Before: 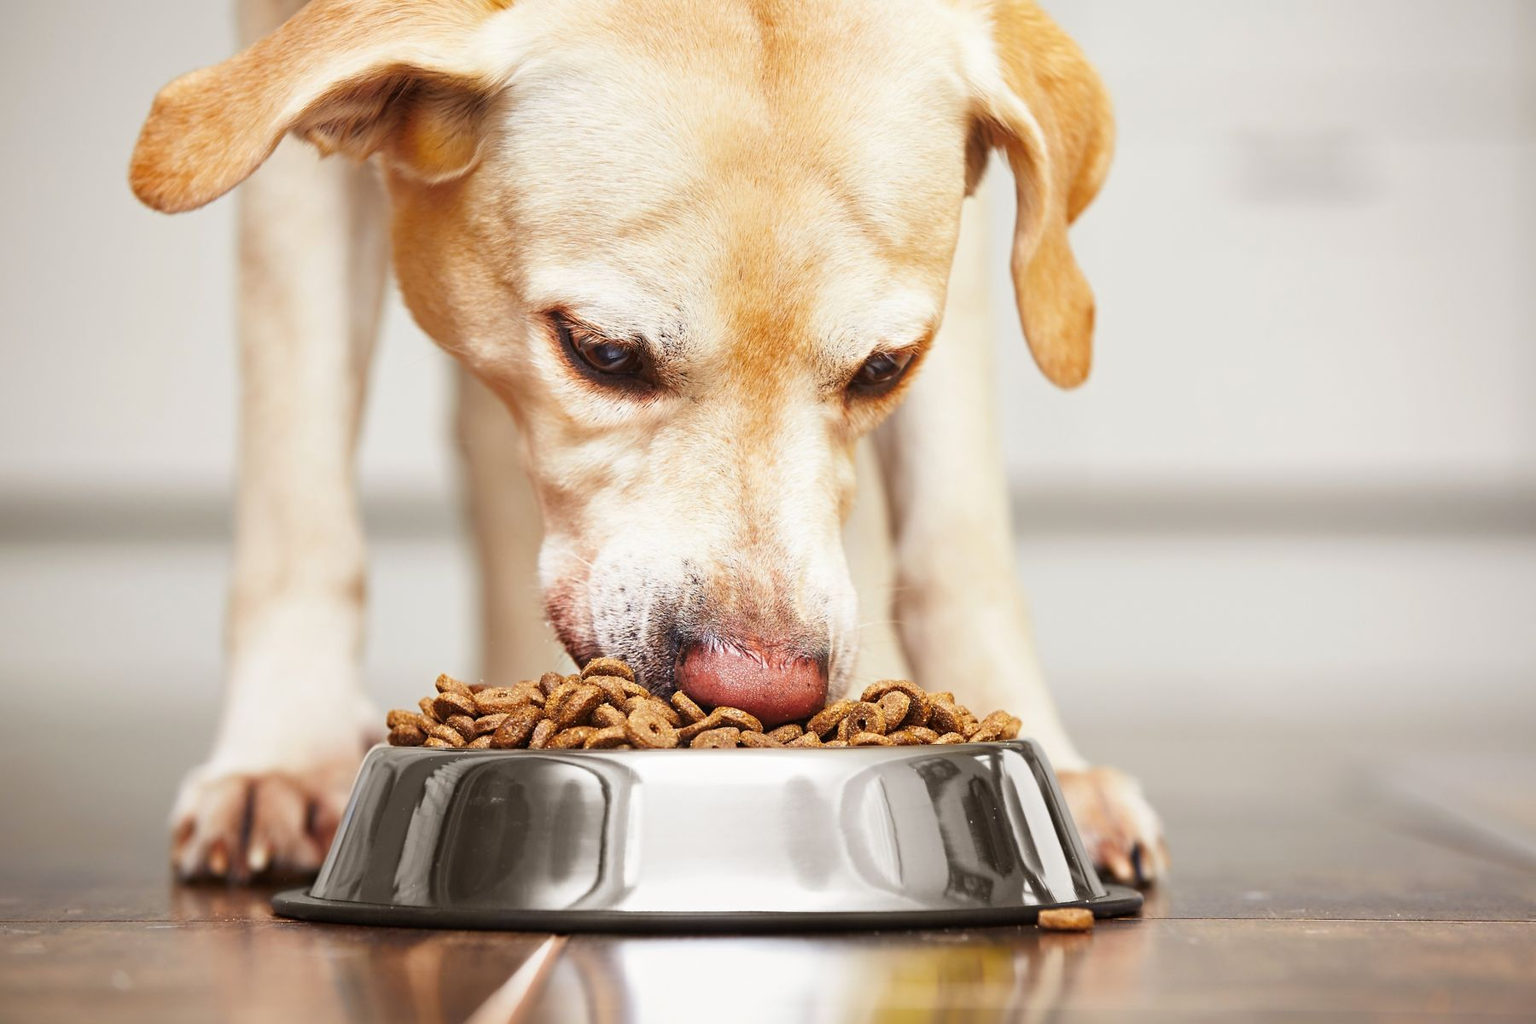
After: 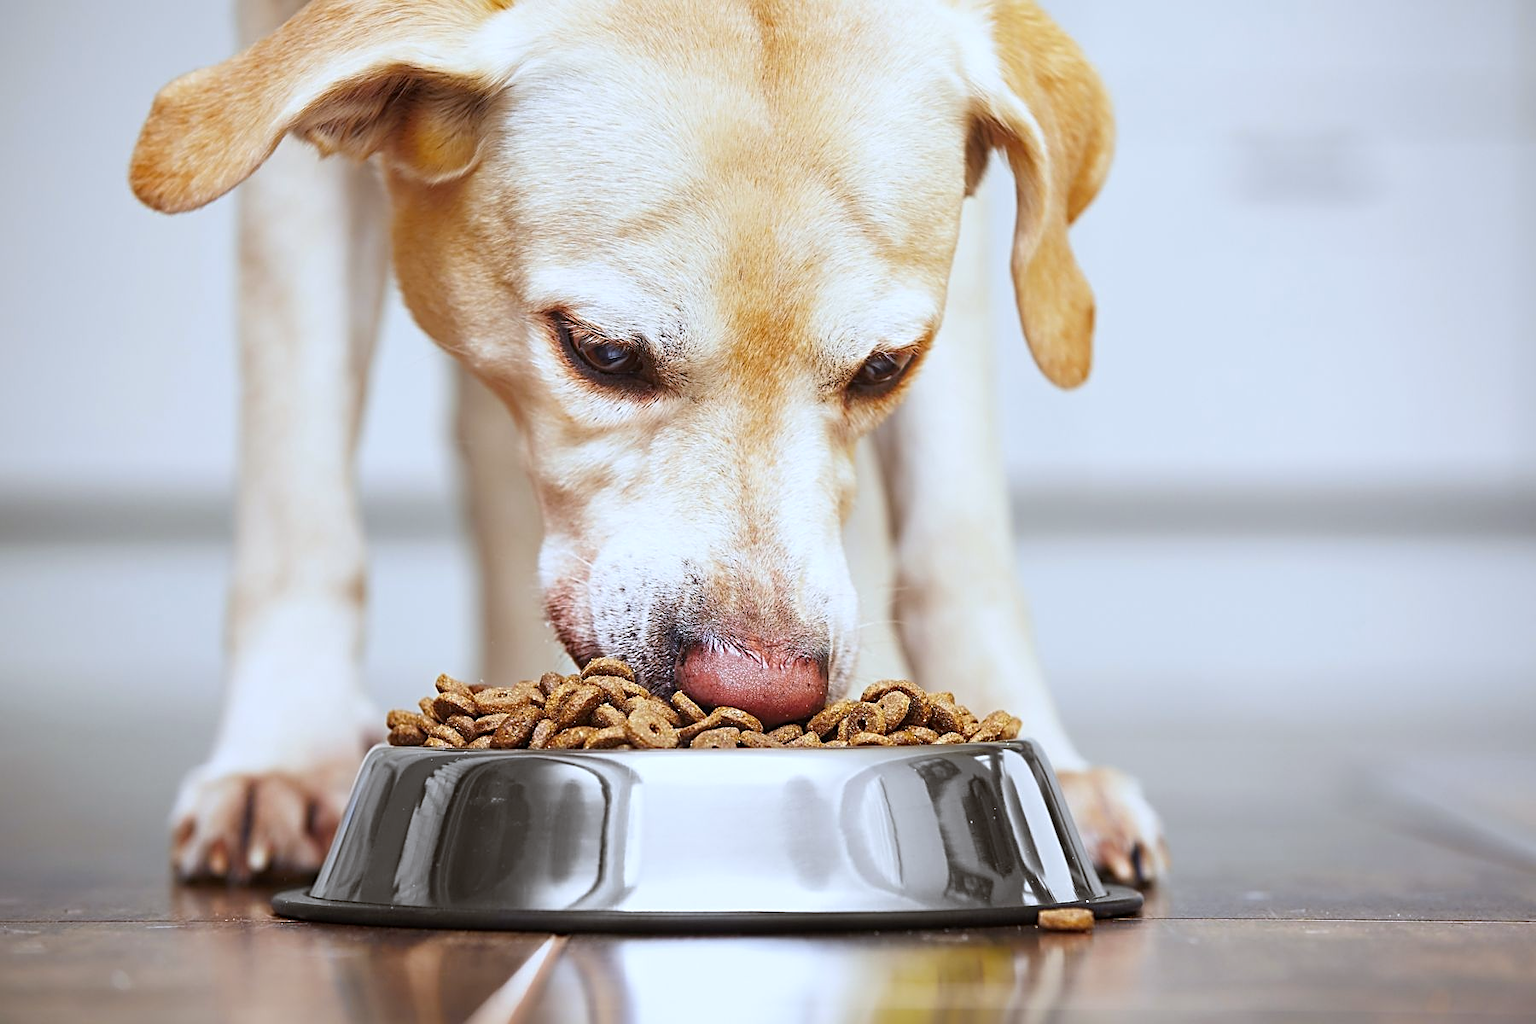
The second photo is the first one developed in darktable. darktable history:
sharpen: on, module defaults
white balance: red 0.931, blue 1.11
